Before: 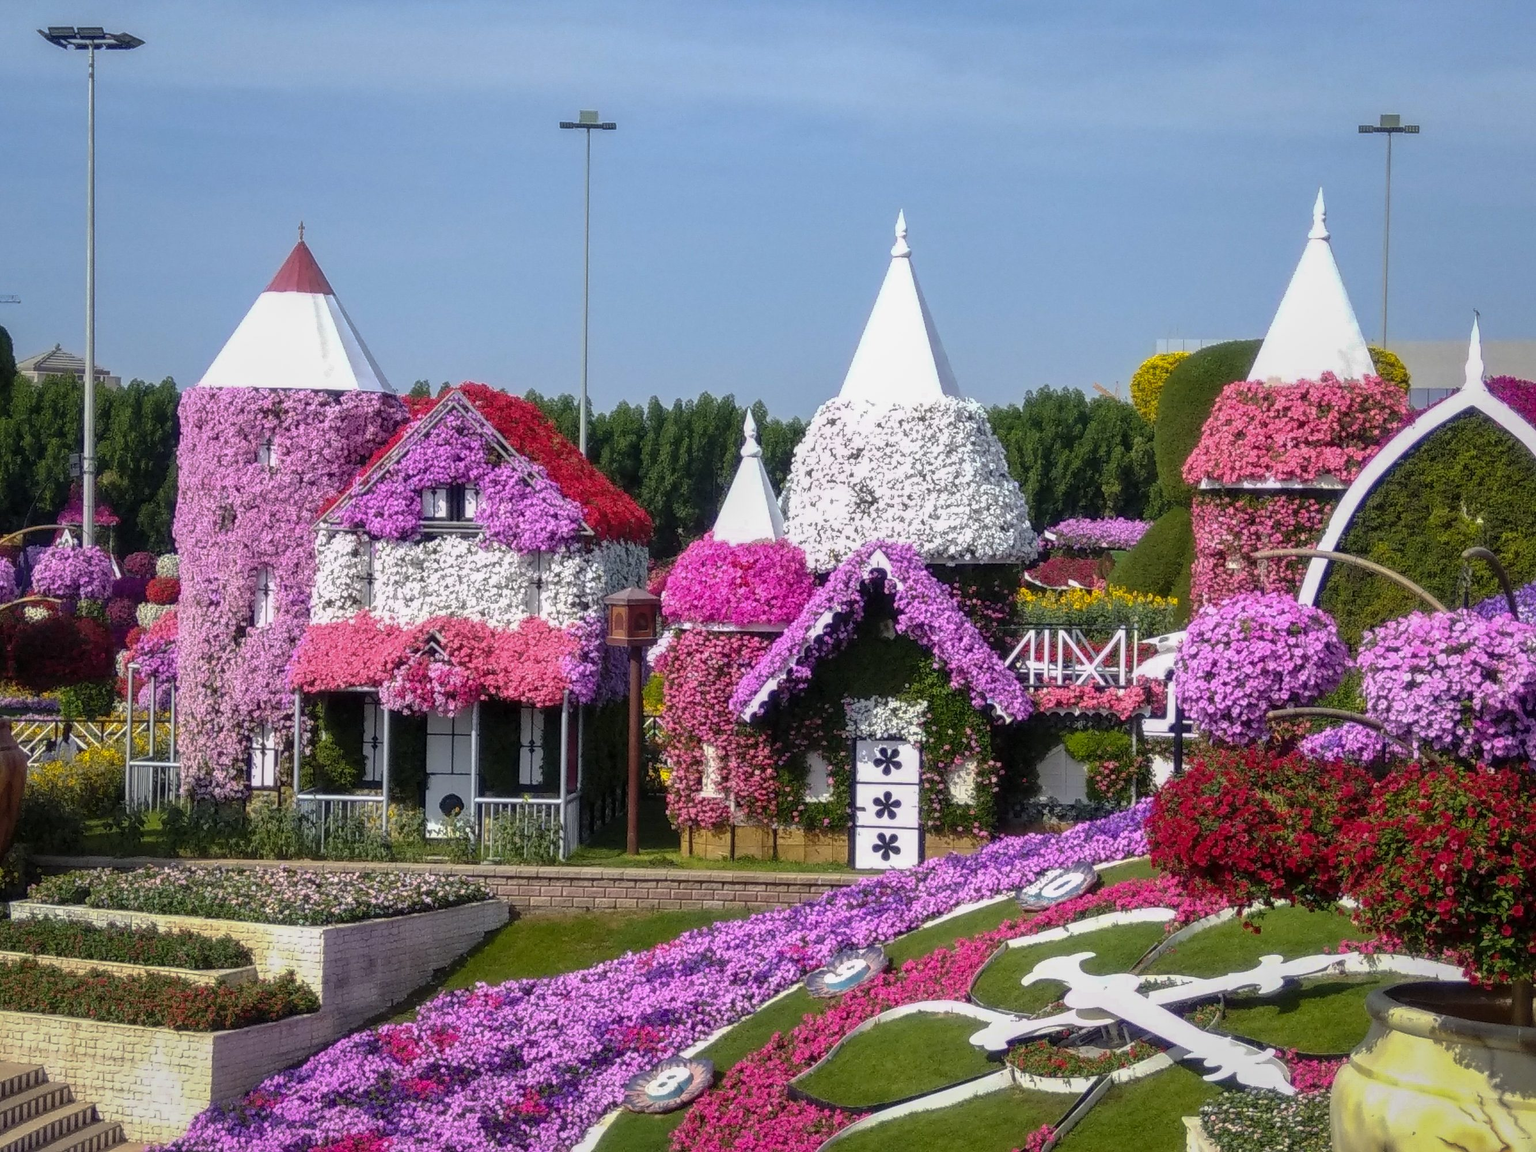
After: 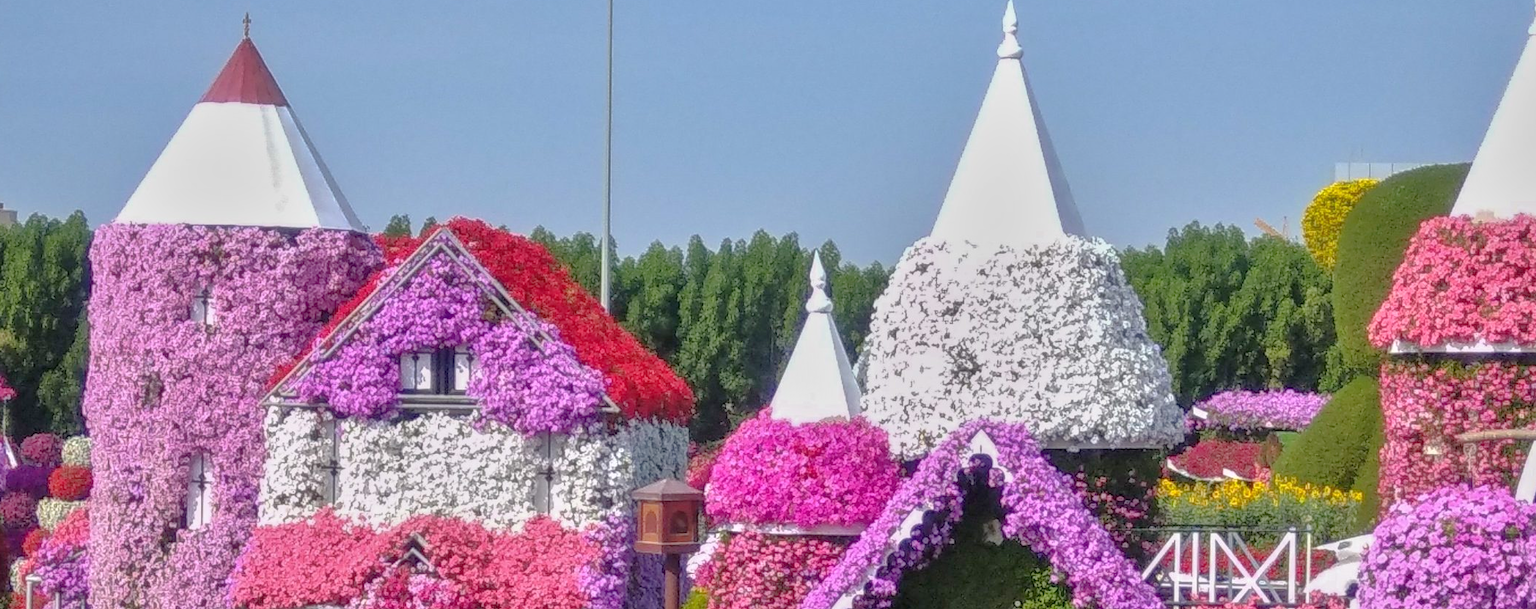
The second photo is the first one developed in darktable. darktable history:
tone equalizer: -8 EV 2 EV, -7 EV 2 EV, -6 EV 2 EV, -5 EV 2 EV, -4 EV 2 EV, -3 EV 1.5 EV, -2 EV 1 EV, -1 EV 0.5 EV
exposure: exposure -0.462 EV, compensate highlight preservation false
crop: left 7.036%, top 18.398%, right 14.379%, bottom 40.043%
